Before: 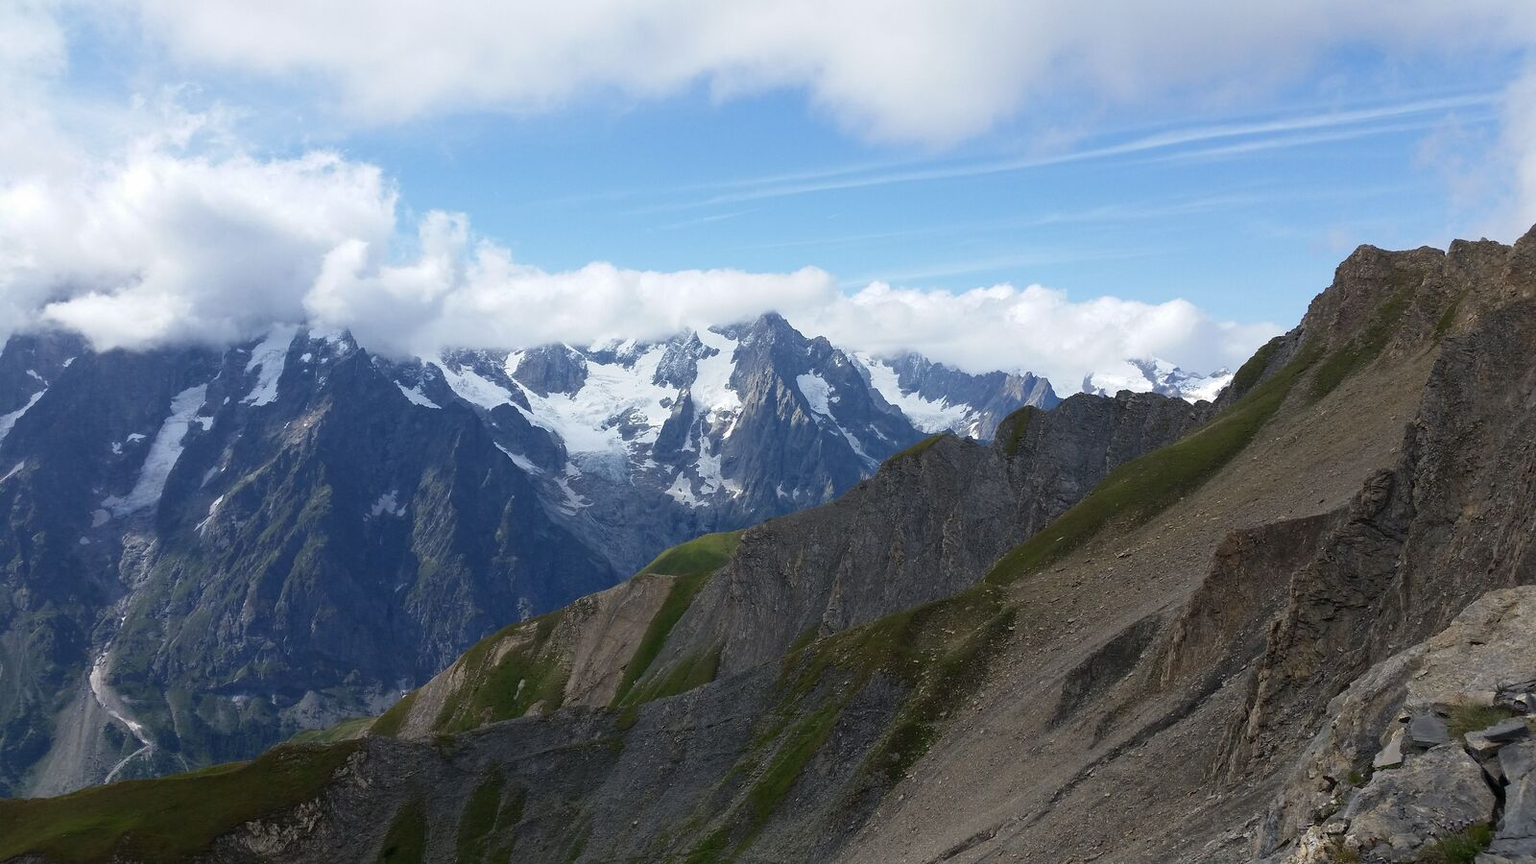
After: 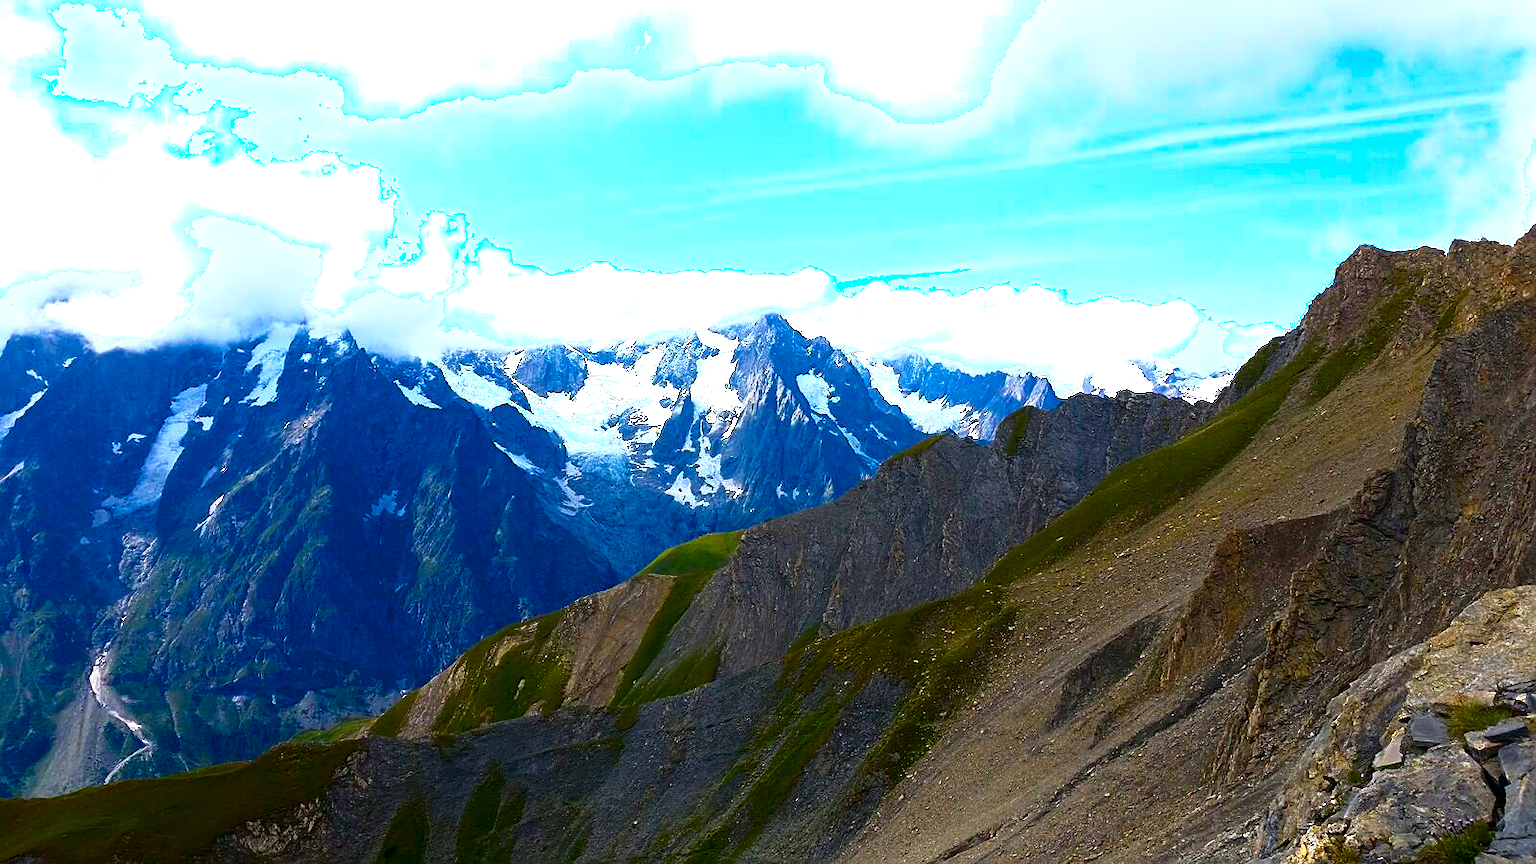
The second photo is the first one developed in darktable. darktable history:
shadows and highlights: shadows -62.32, white point adjustment -5.22, highlights 61.59
color balance rgb: linear chroma grading › global chroma 20%, perceptual saturation grading › global saturation 65%, perceptual saturation grading › highlights 50%, perceptual saturation grading › shadows 30%, perceptual brilliance grading › global brilliance 12%, perceptual brilliance grading › highlights 15%, global vibrance 20%
sharpen: on, module defaults
